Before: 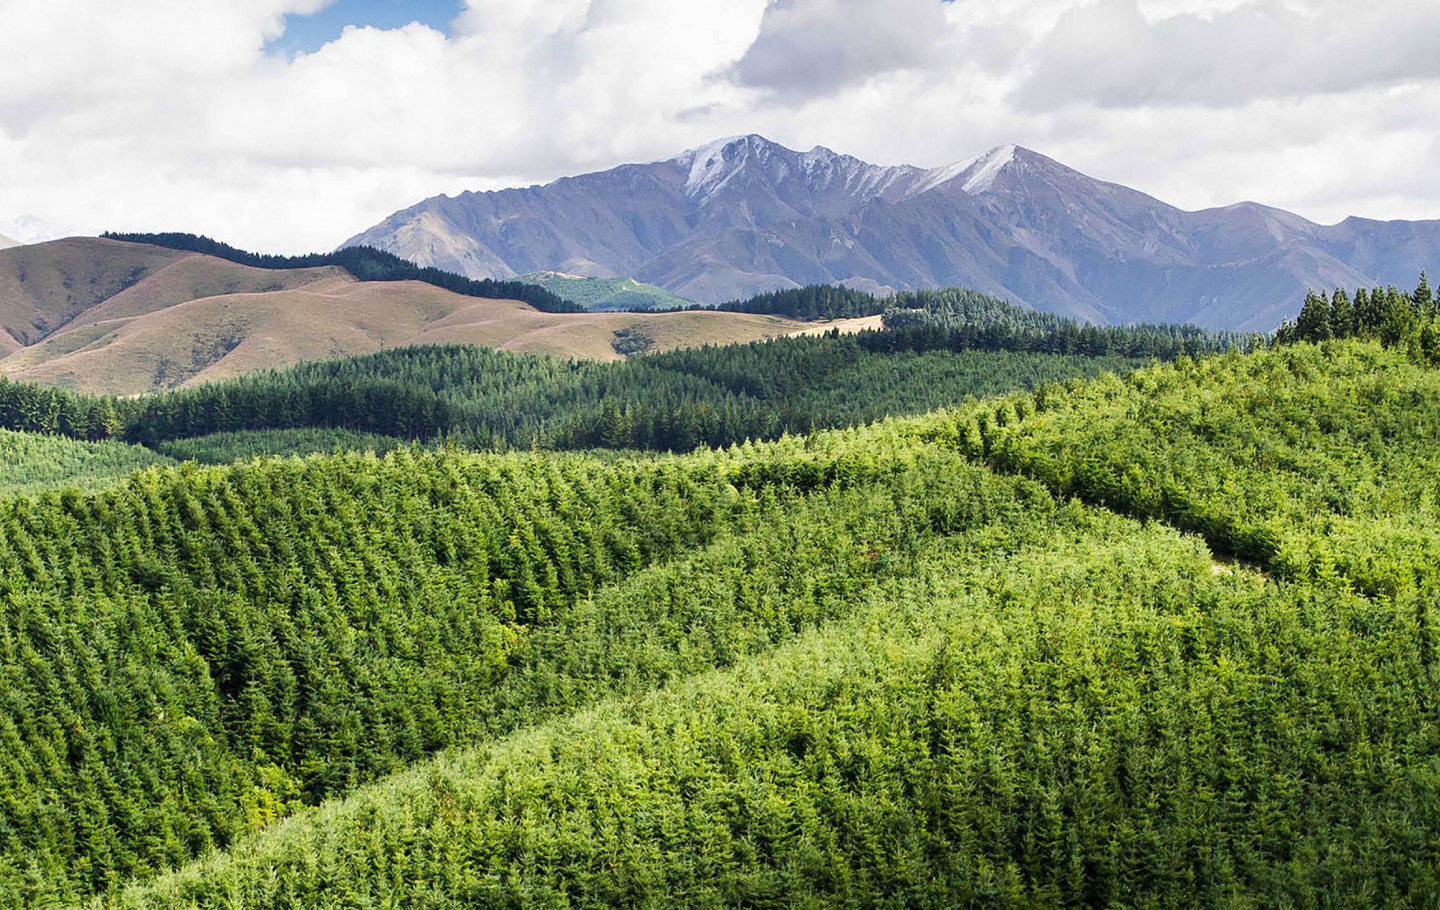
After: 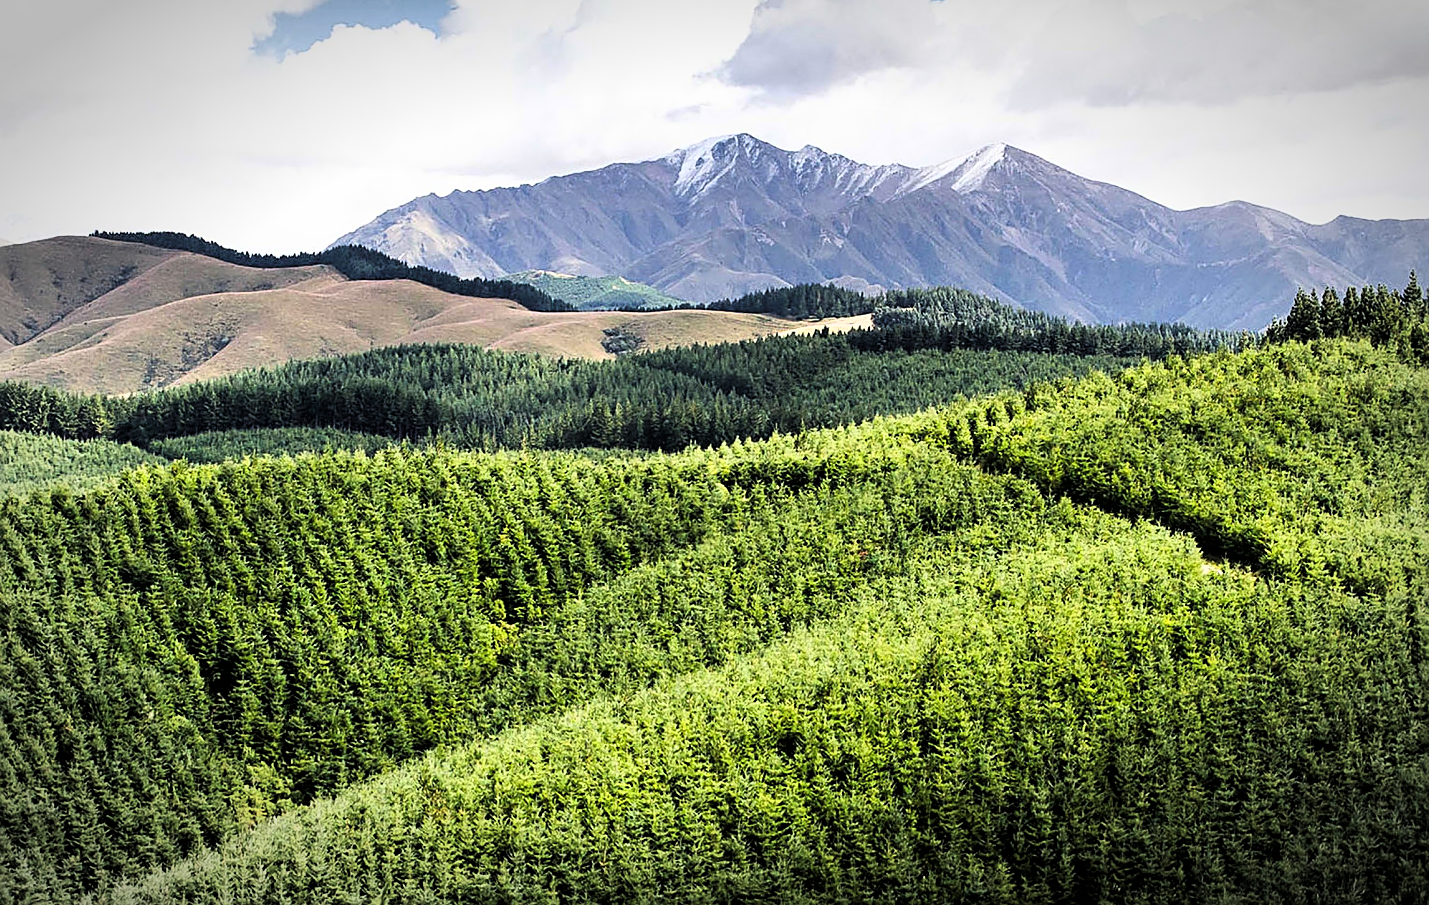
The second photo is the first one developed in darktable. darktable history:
crop and rotate: left 0.754%, top 0.172%, bottom 0.363%
sharpen: on, module defaults
vignetting: automatic ratio true
tone curve: curves: ch0 [(0, 0) (0.003, 0) (0.011, 0.001) (0.025, 0.002) (0.044, 0.004) (0.069, 0.006) (0.1, 0.009) (0.136, 0.03) (0.177, 0.076) (0.224, 0.13) (0.277, 0.202) (0.335, 0.28) (0.399, 0.367) (0.468, 0.46) (0.543, 0.562) (0.623, 0.67) (0.709, 0.787) (0.801, 0.889) (0.898, 0.972) (1, 1)], color space Lab, linked channels, preserve colors none
